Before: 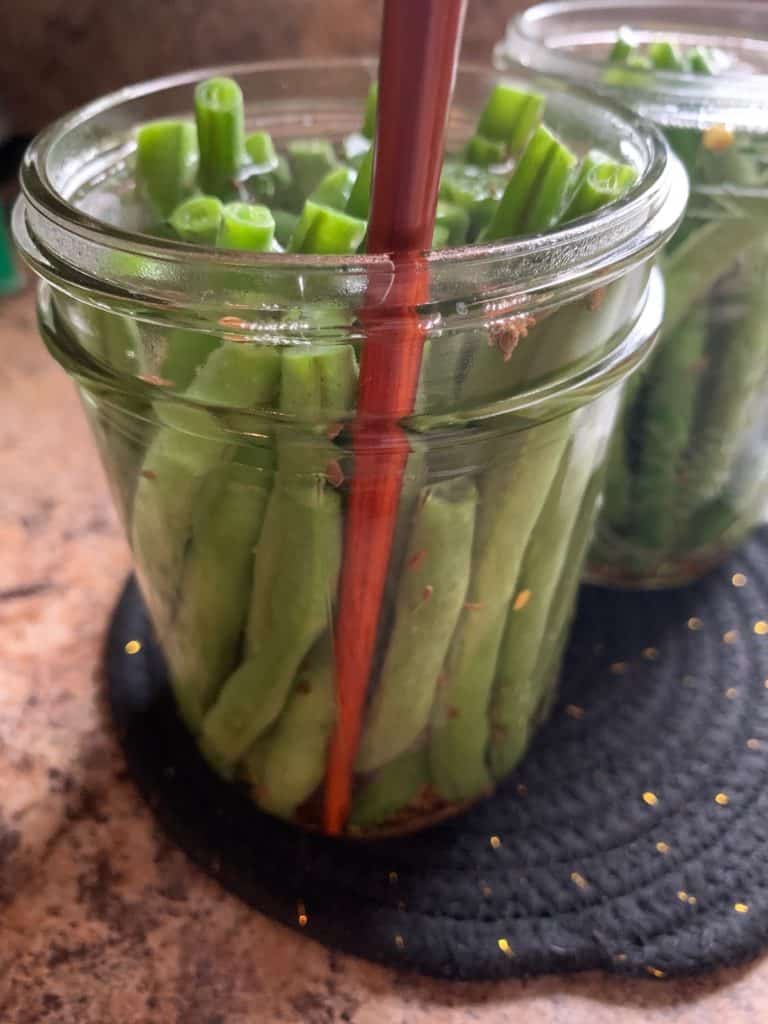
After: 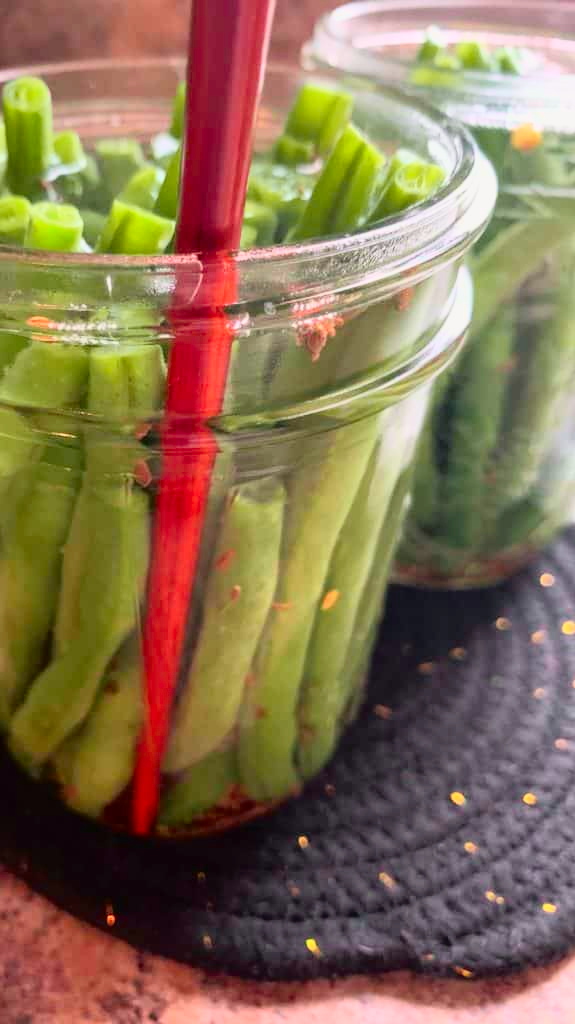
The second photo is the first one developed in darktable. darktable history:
tone curve: curves: ch0 [(0, 0.005) (0.103, 0.097) (0.18, 0.22) (0.378, 0.482) (0.504, 0.631) (0.663, 0.801) (0.834, 0.914) (1, 0.971)]; ch1 [(0, 0) (0.172, 0.123) (0.324, 0.253) (0.396, 0.388) (0.478, 0.461) (0.499, 0.498) (0.545, 0.587) (0.604, 0.692) (0.704, 0.818) (1, 1)]; ch2 [(0, 0) (0.411, 0.424) (0.496, 0.5) (0.521, 0.537) (0.555, 0.585) (0.628, 0.703) (1, 1)], color space Lab, independent channels, preserve colors none
crop and rotate: left 25.088%
